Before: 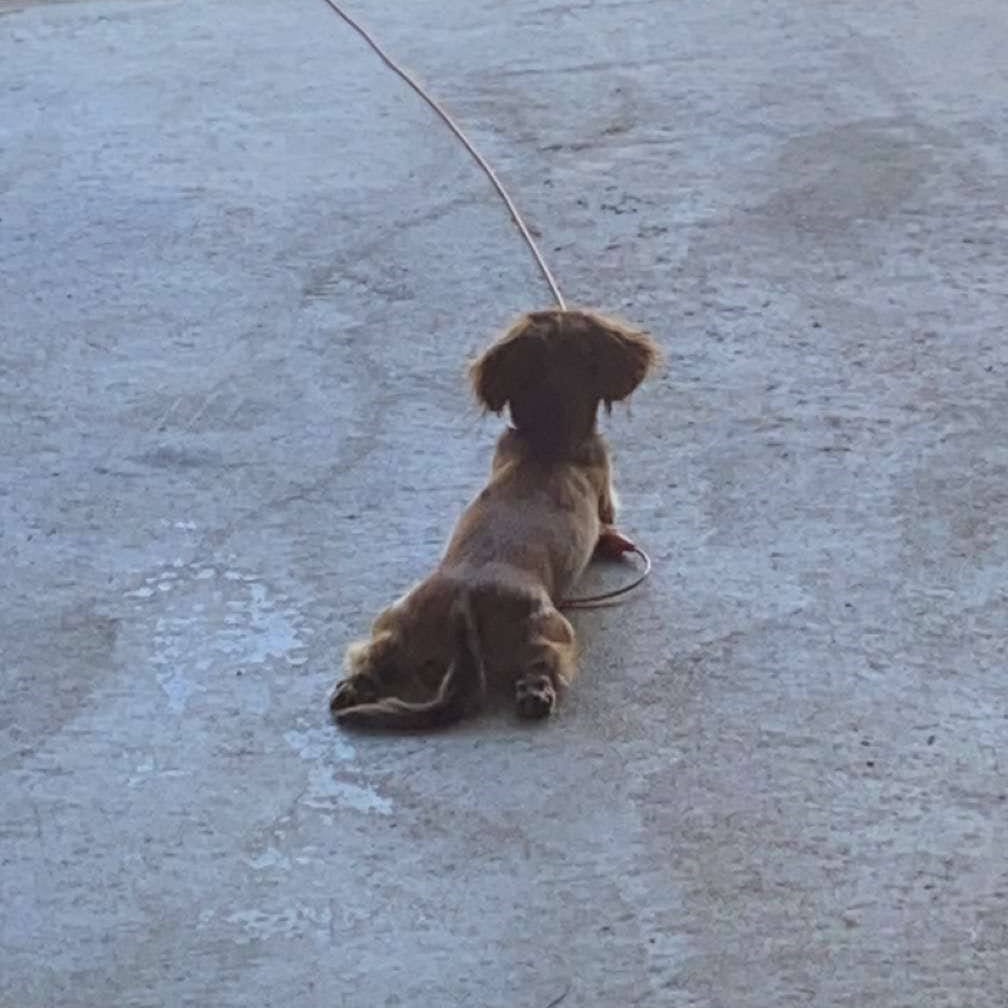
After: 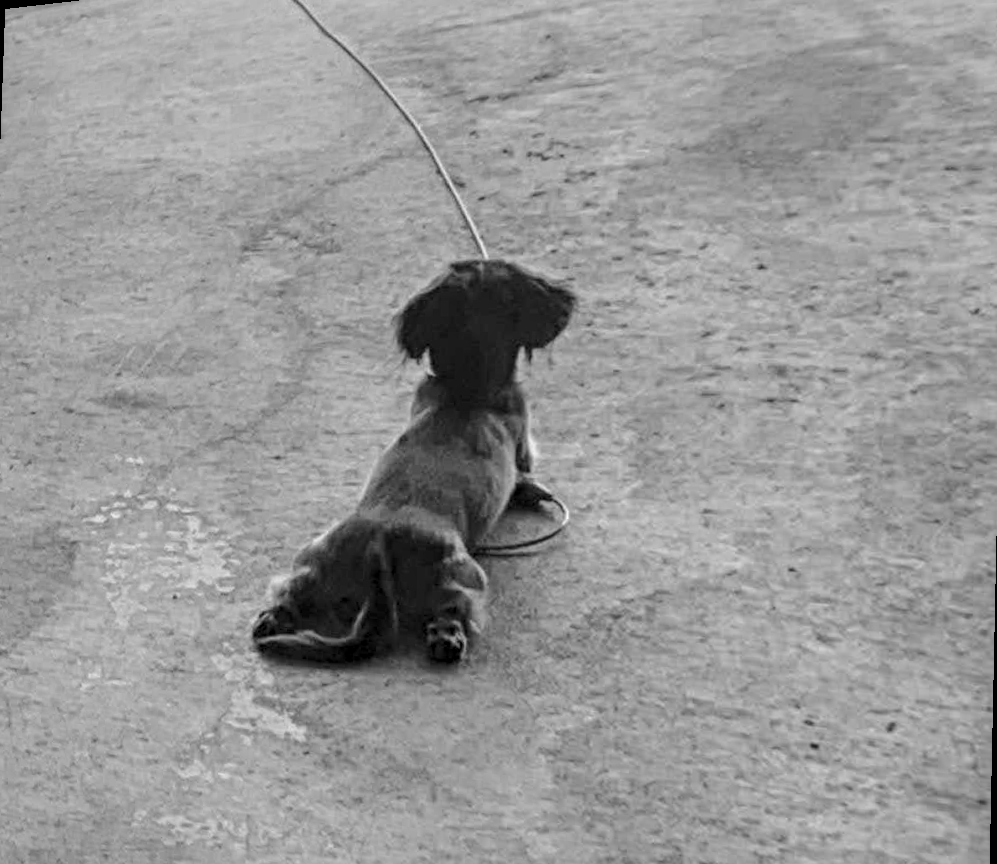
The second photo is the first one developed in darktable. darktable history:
local contrast: detail 160%
rotate and perspective: rotation 1.69°, lens shift (vertical) -0.023, lens shift (horizontal) -0.291, crop left 0.025, crop right 0.988, crop top 0.092, crop bottom 0.842
color balance rgb: perceptual saturation grading › global saturation 25%, perceptual brilliance grading › mid-tones 10%, perceptual brilliance grading › shadows 15%, global vibrance 20%
monochrome: on, module defaults
